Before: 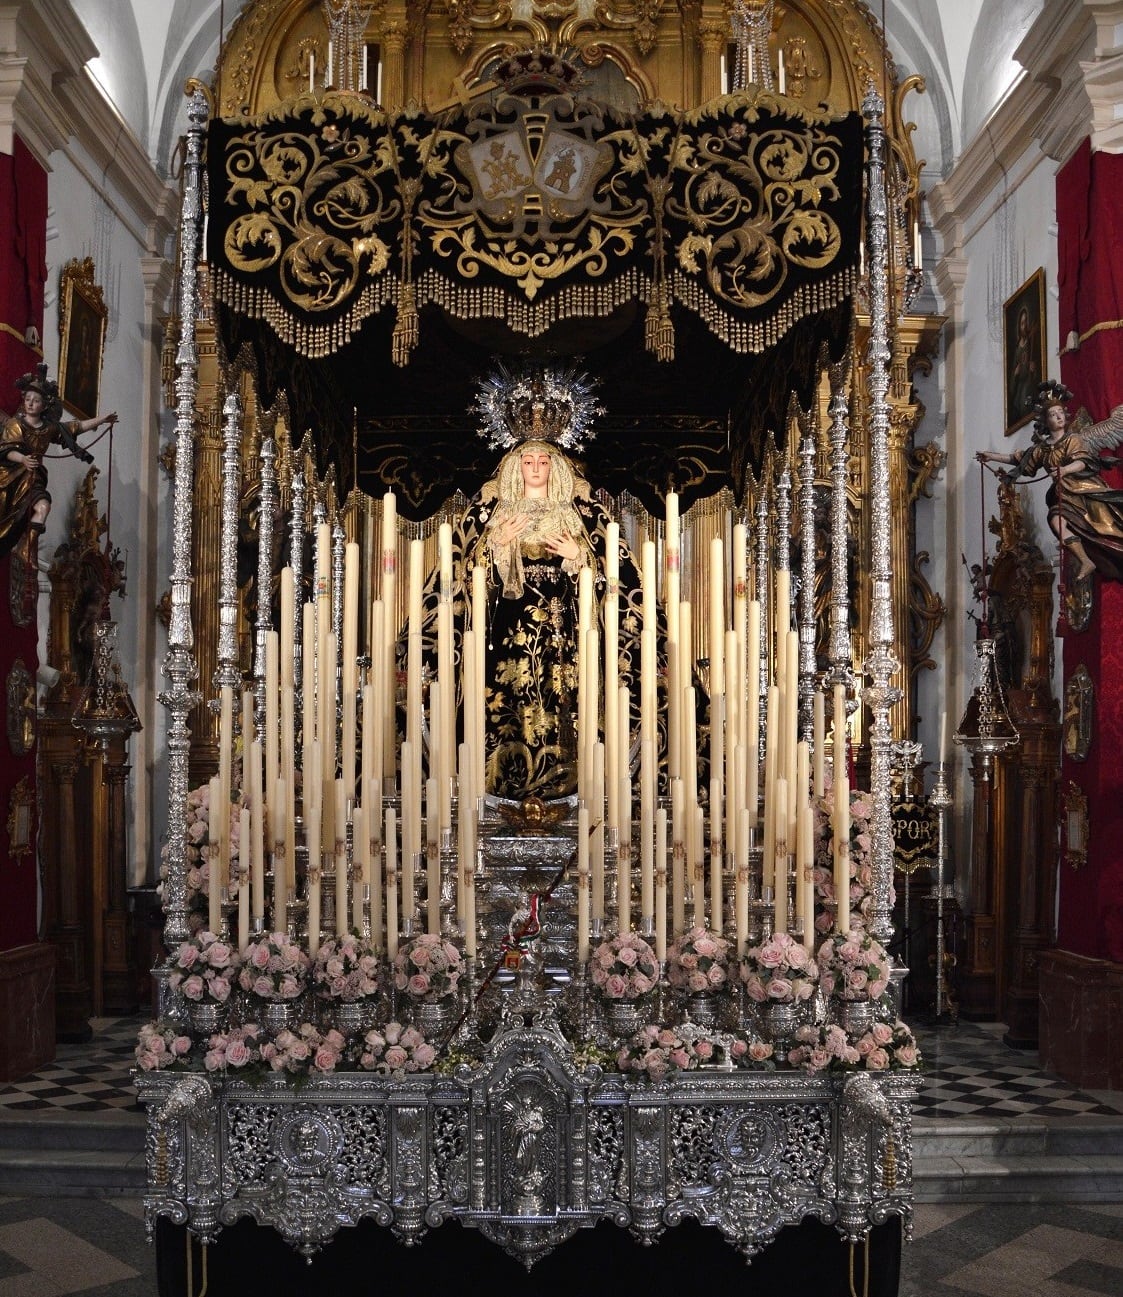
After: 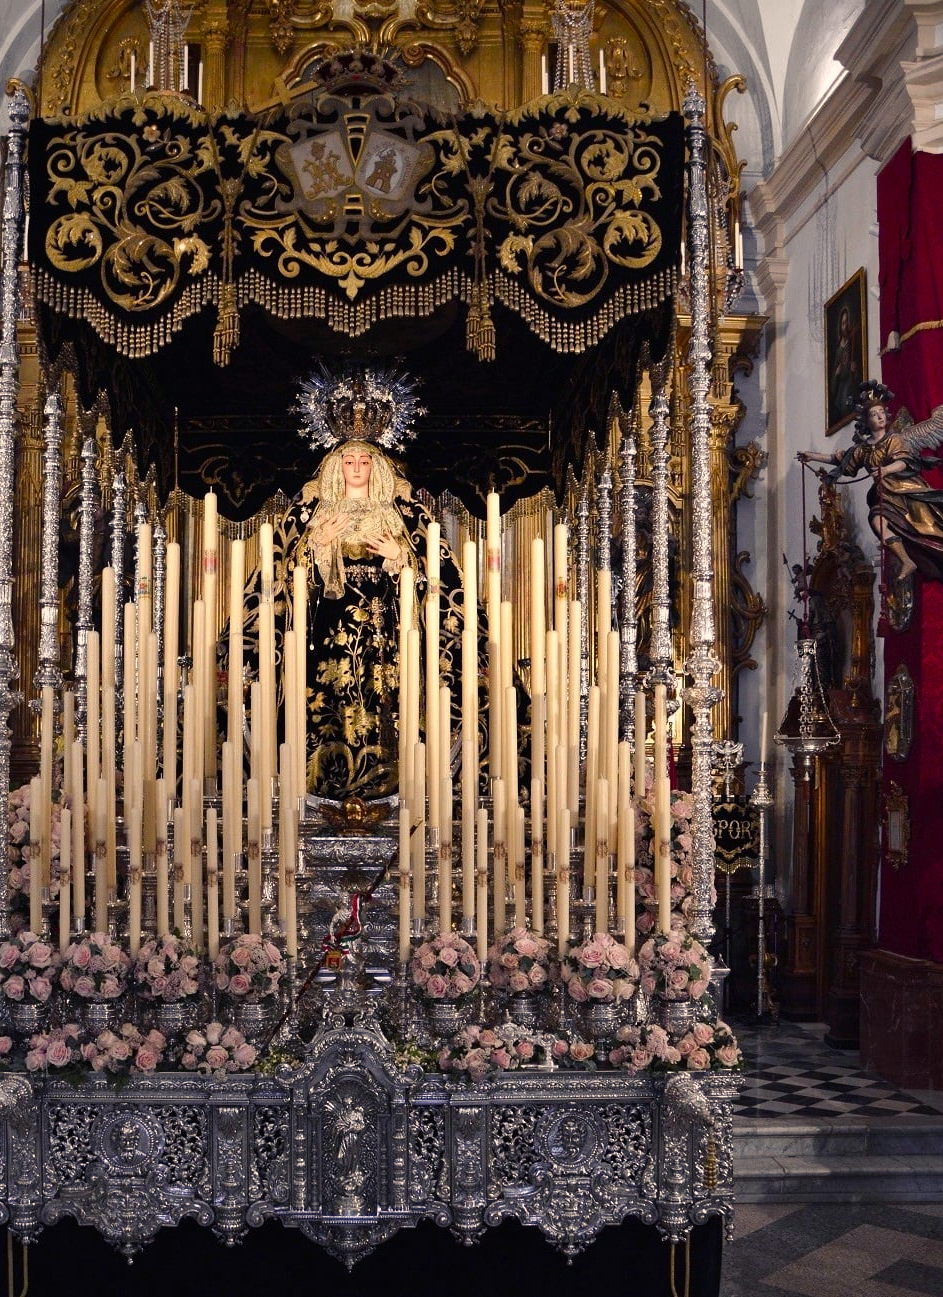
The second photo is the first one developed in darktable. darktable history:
color balance rgb: shadows lift › luminance -21.643%, shadows lift › chroma 6.632%, shadows lift › hue 270.04°, highlights gain › chroma 3.039%, highlights gain › hue 60.28°, perceptual saturation grading › global saturation 15.324%, perceptual saturation grading › highlights -18.938%, perceptual saturation grading › shadows 19.986%
crop: left 16.002%
